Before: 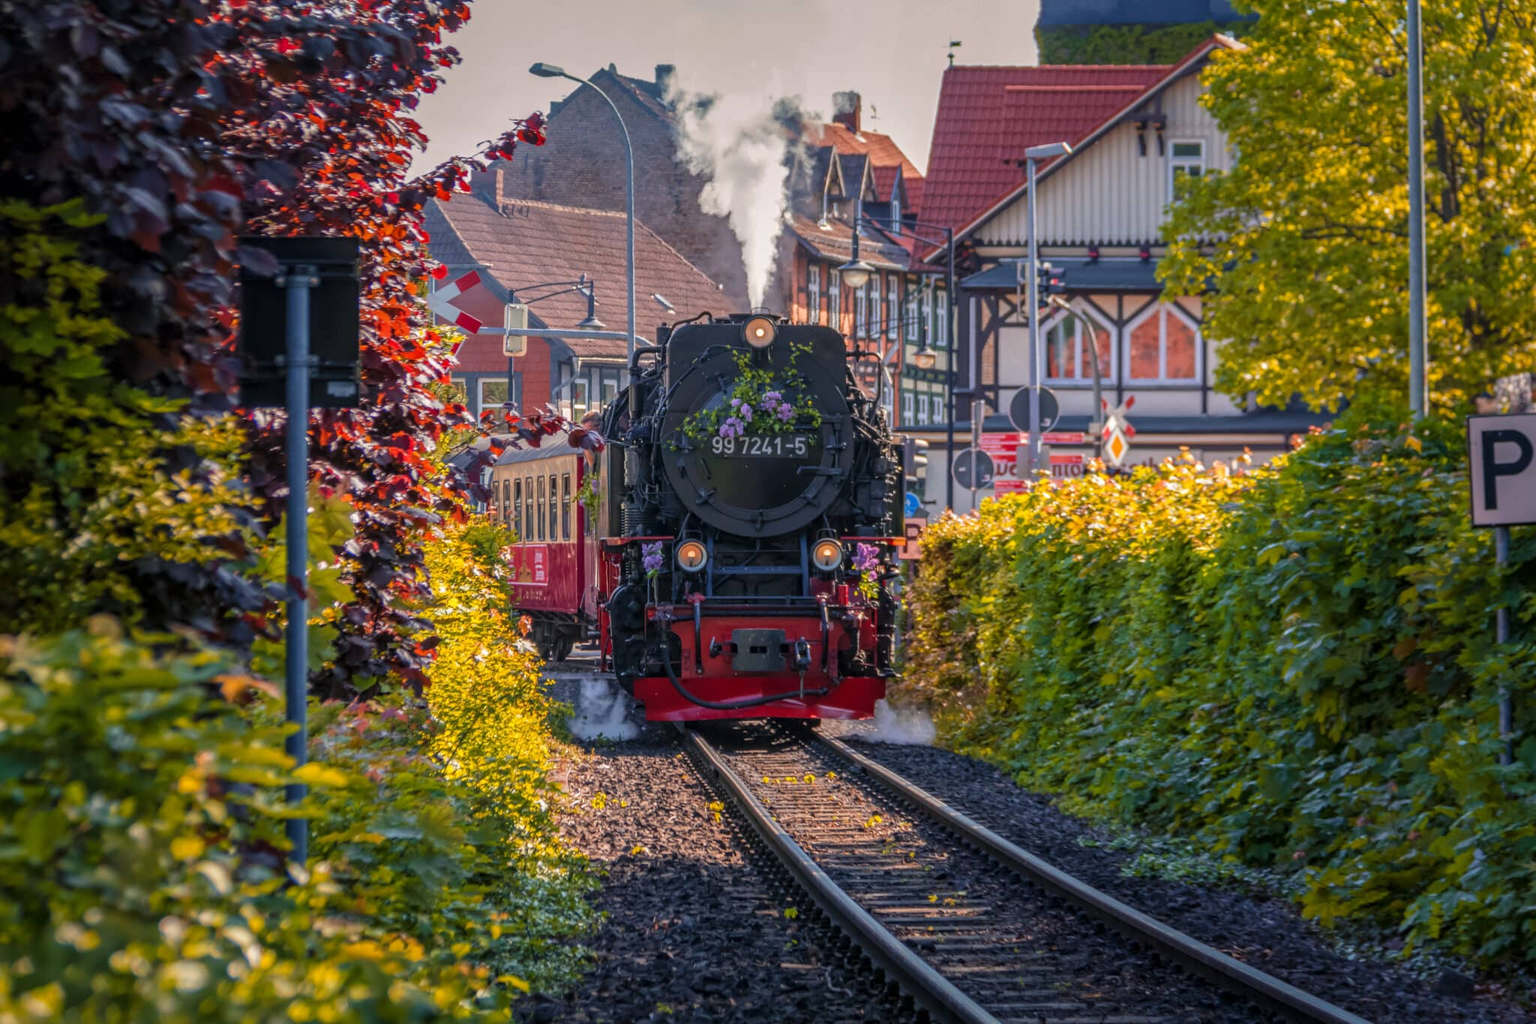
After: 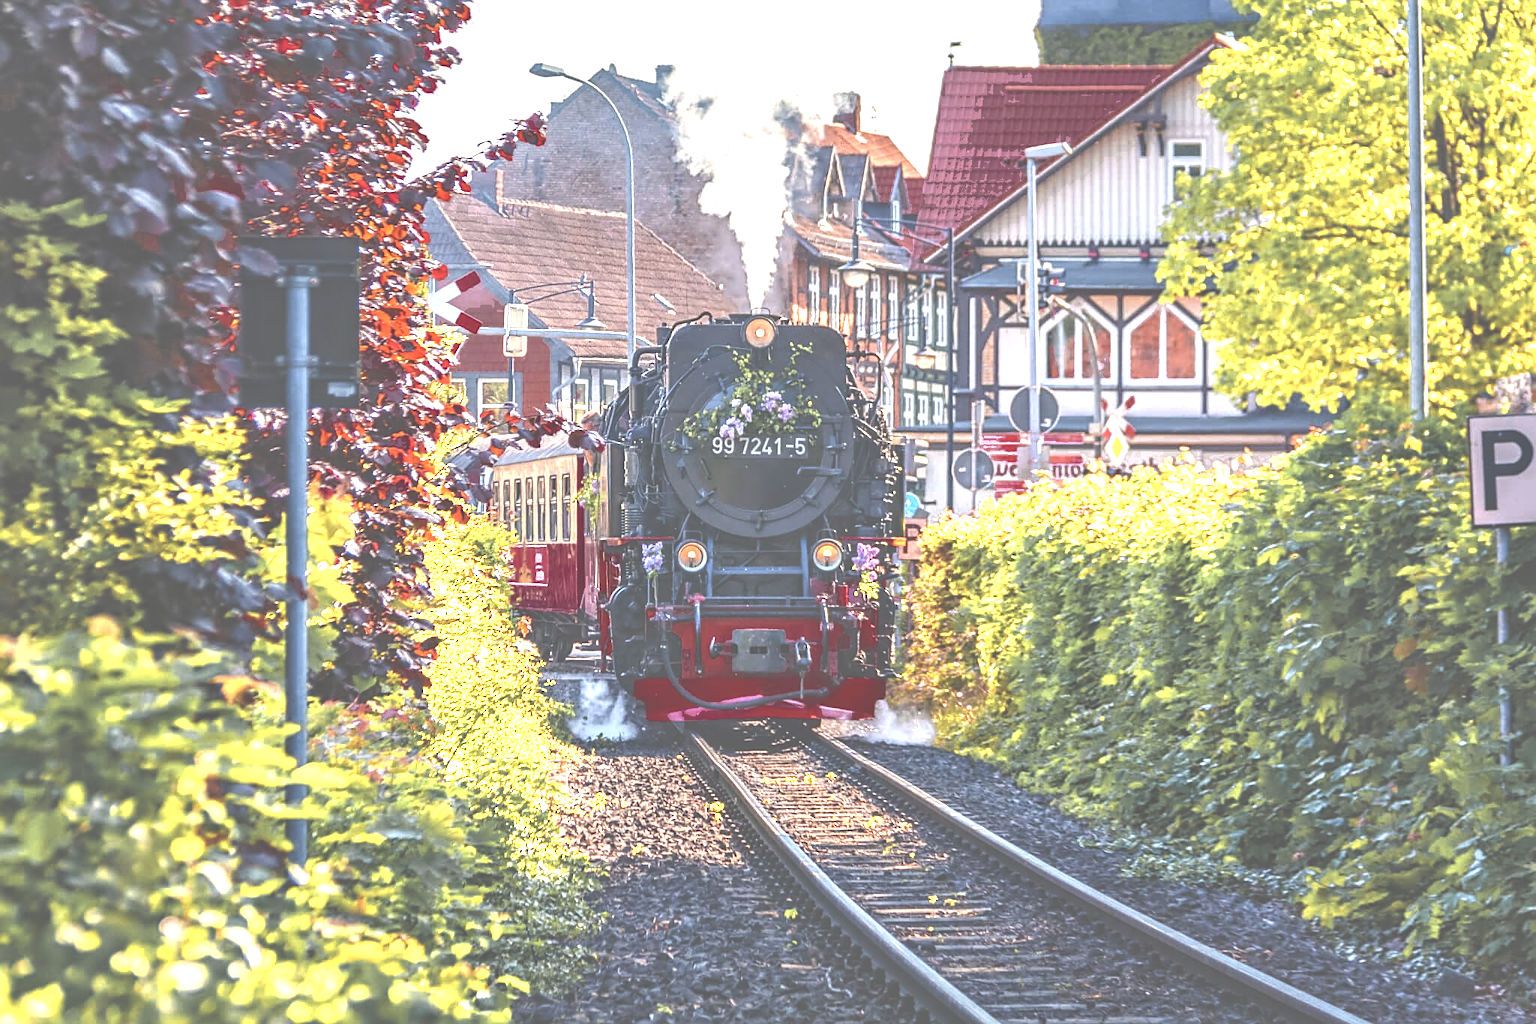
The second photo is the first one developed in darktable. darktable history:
tone equalizer: -7 EV 0.143 EV, -6 EV 0.614 EV, -5 EV 1.13 EV, -4 EV 1.35 EV, -3 EV 1.18 EV, -2 EV 0.6 EV, -1 EV 0.15 EV
exposure: black level correction -0.024, exposure 1.397 EV, compensate highlight preservation false
color zones: curves: ch0 [(0.004, 0.306) (0.107, 0.448) (0.252, 0.656) (0.41, 0.398) (0.595, 0.515) (0.768, 0.628)]; ch1 [(0.07, 0.323) (0.151, 0.452) (0.252, 0.608) (0.346, 0.221) (0.463, 0.189) (0.61, 0.368) (0.735, 0.395) (0.921, 0.412)]; ch2 [(0, 0.476) (0.132, 0.512) (0.243, 0.512) (0.397, 0.48) (0.522, 0.376) (0.634, 0.536) (0.761, 0.46)]
sharpen: on, module defaults
